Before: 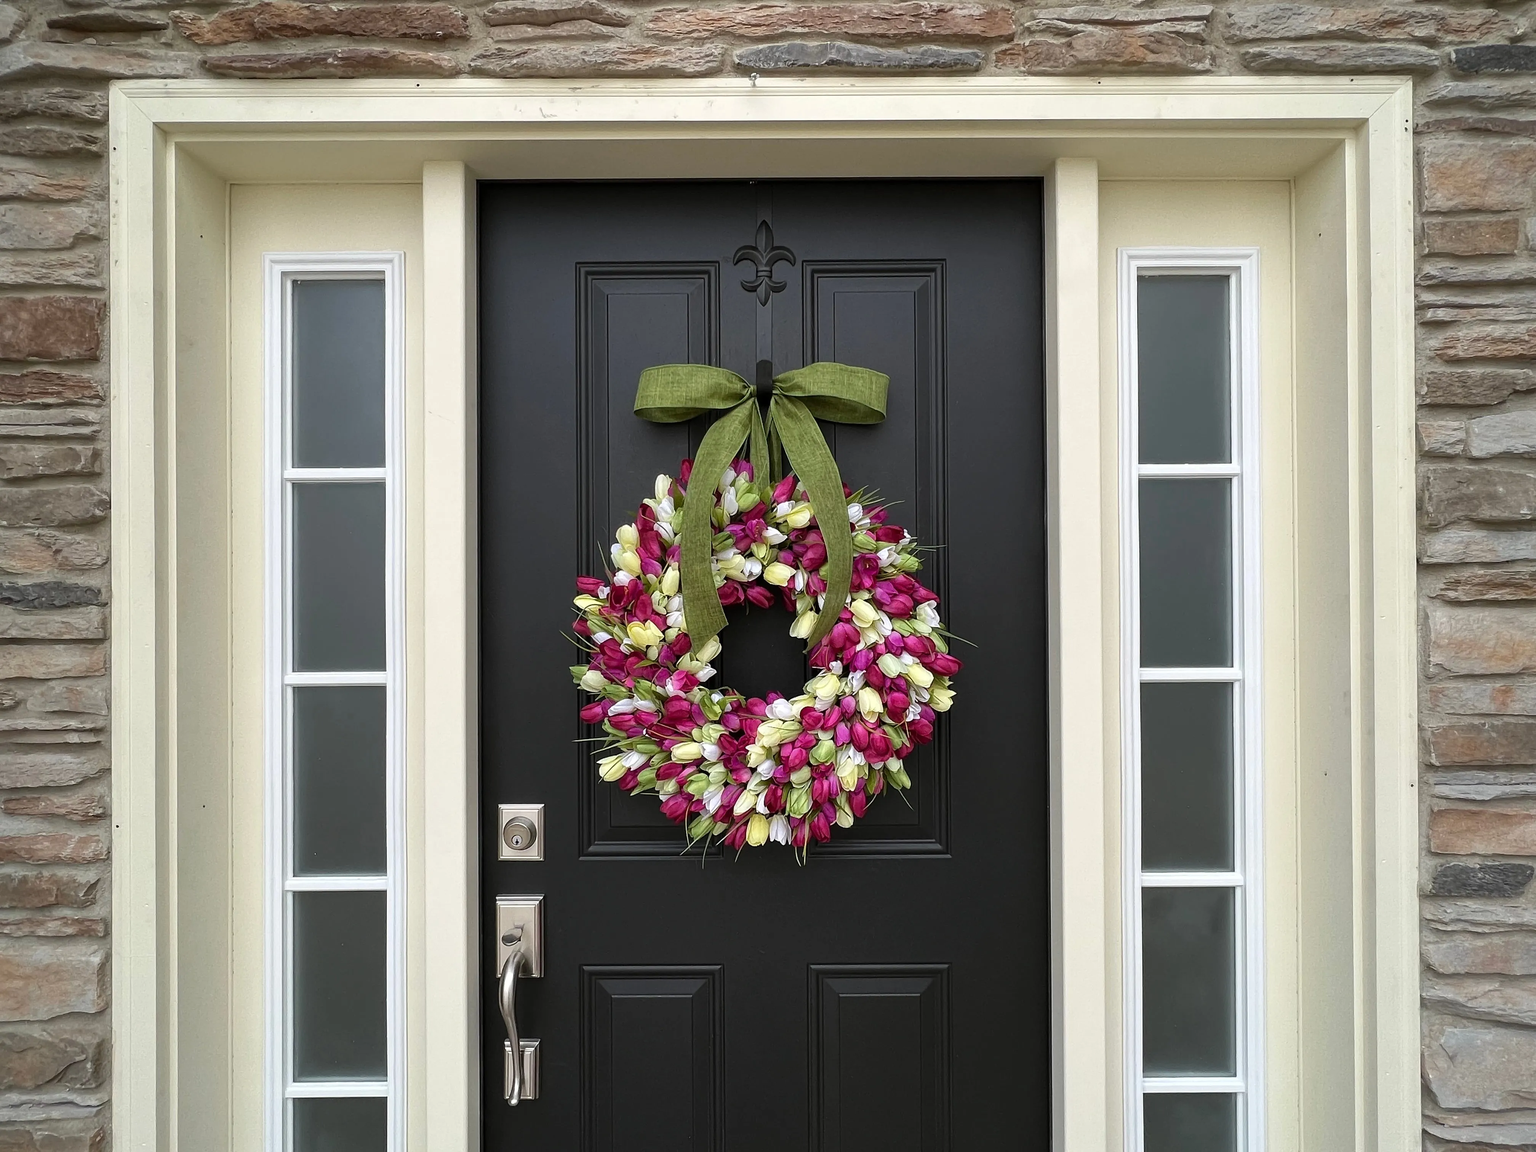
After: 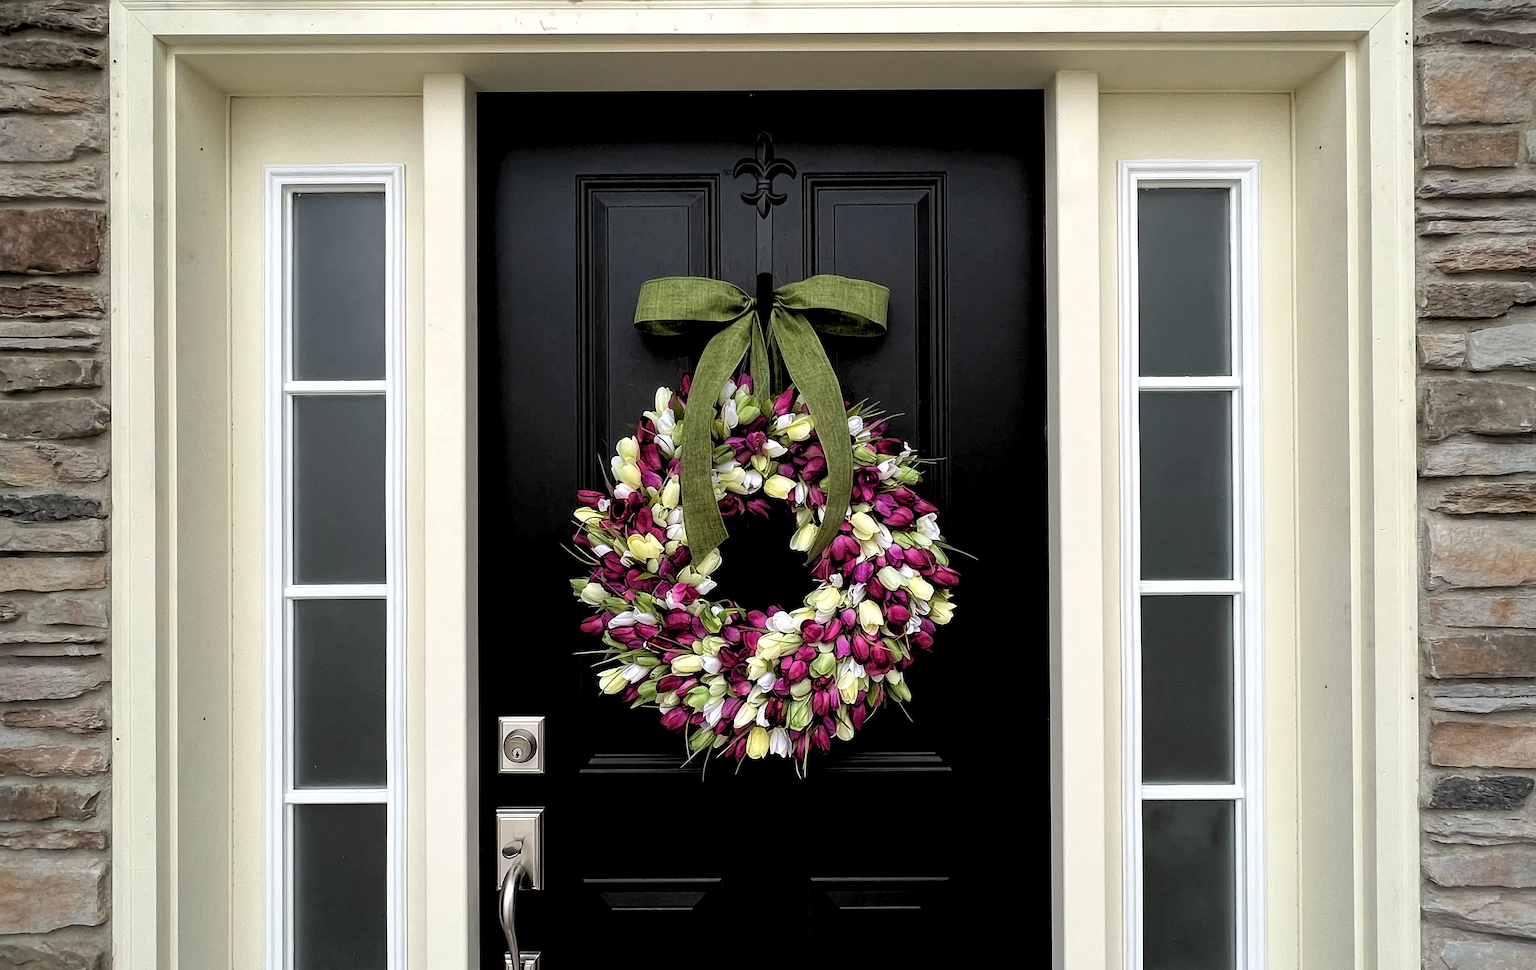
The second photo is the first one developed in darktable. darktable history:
rgb levels: levels [[0.034, 0.472, 0.904], [0, 0.5, 1], [0, 0.5, 1]]
crop: top 7.625%, bottom 8.027%
